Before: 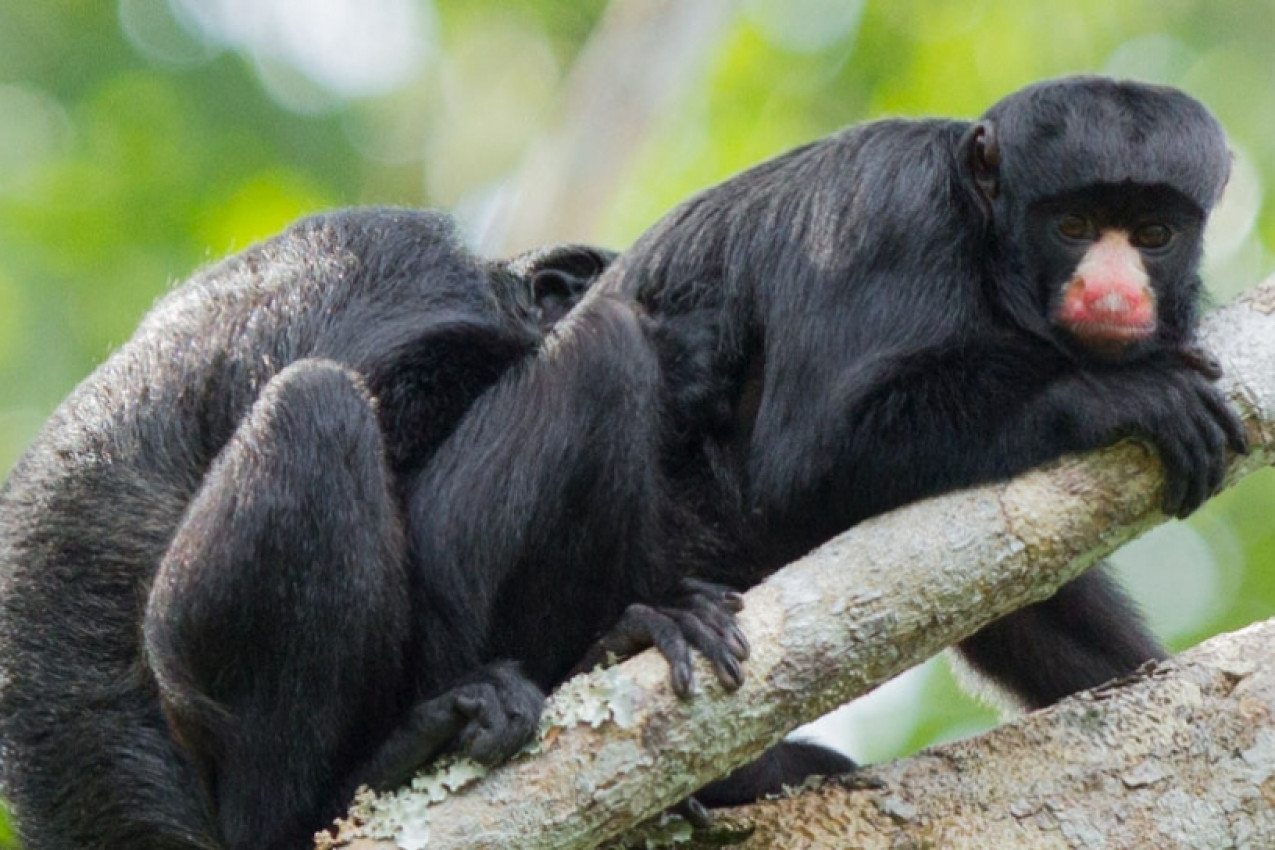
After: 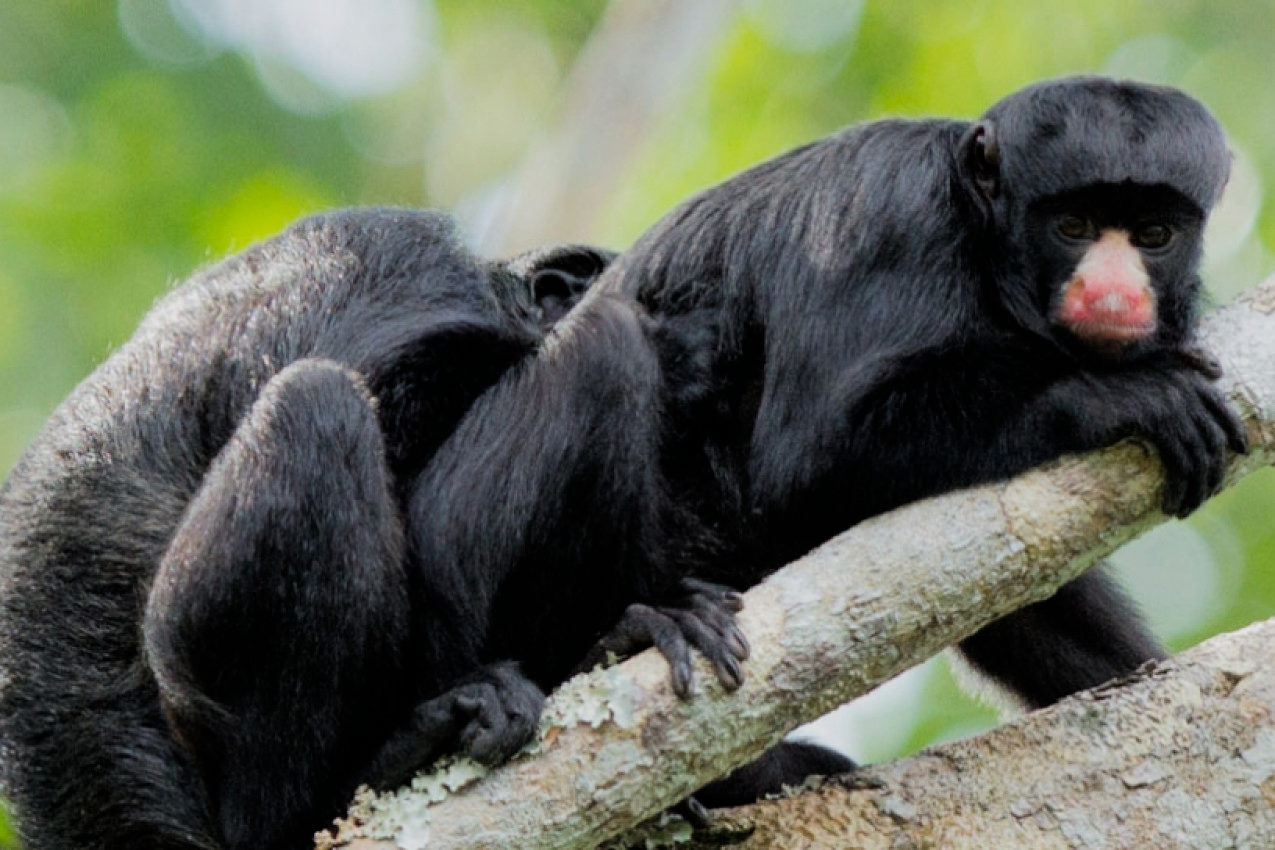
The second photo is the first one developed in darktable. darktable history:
filmic rgb: black relative exposure -5.69 EV, white relative exposure 3.39 EV, hardness 3.65, color science v6 (2022)
